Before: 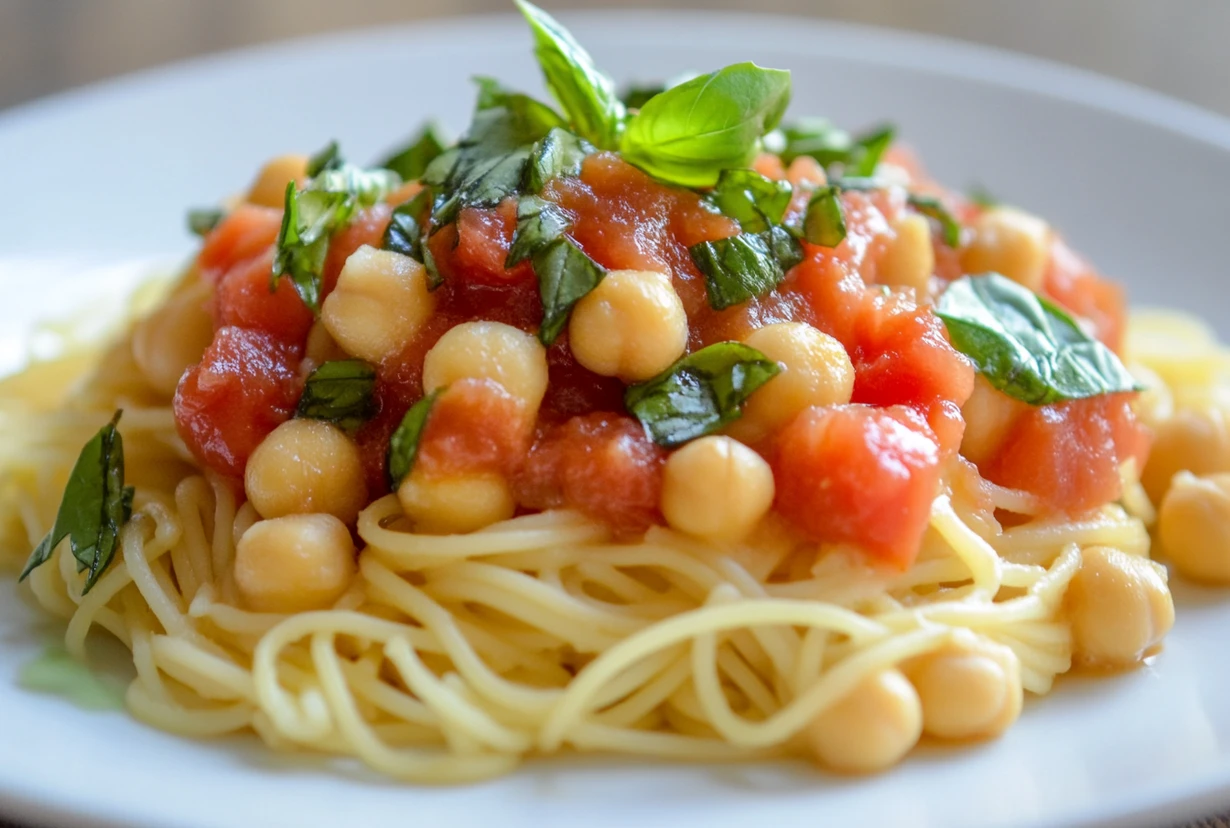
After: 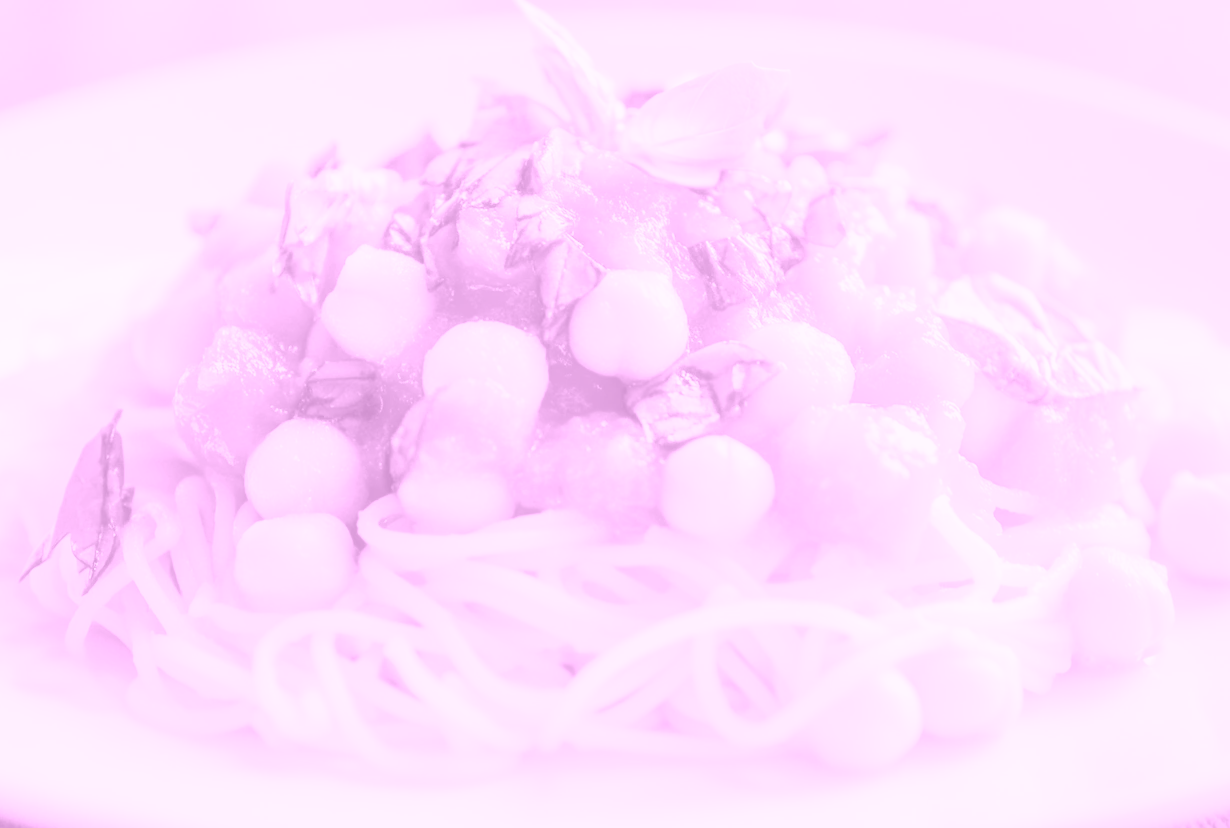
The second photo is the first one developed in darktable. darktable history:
exposure: black level correction 0.001, exposure 1.3 EV, compensate highlight preservation false
colorize: hue 331.2°, saturation 75%, source mix 30.28%, lightness 70.52%, version 1
contrast brightness saturation: contrast 0.2, brightness 0.16, saturation 0.22
